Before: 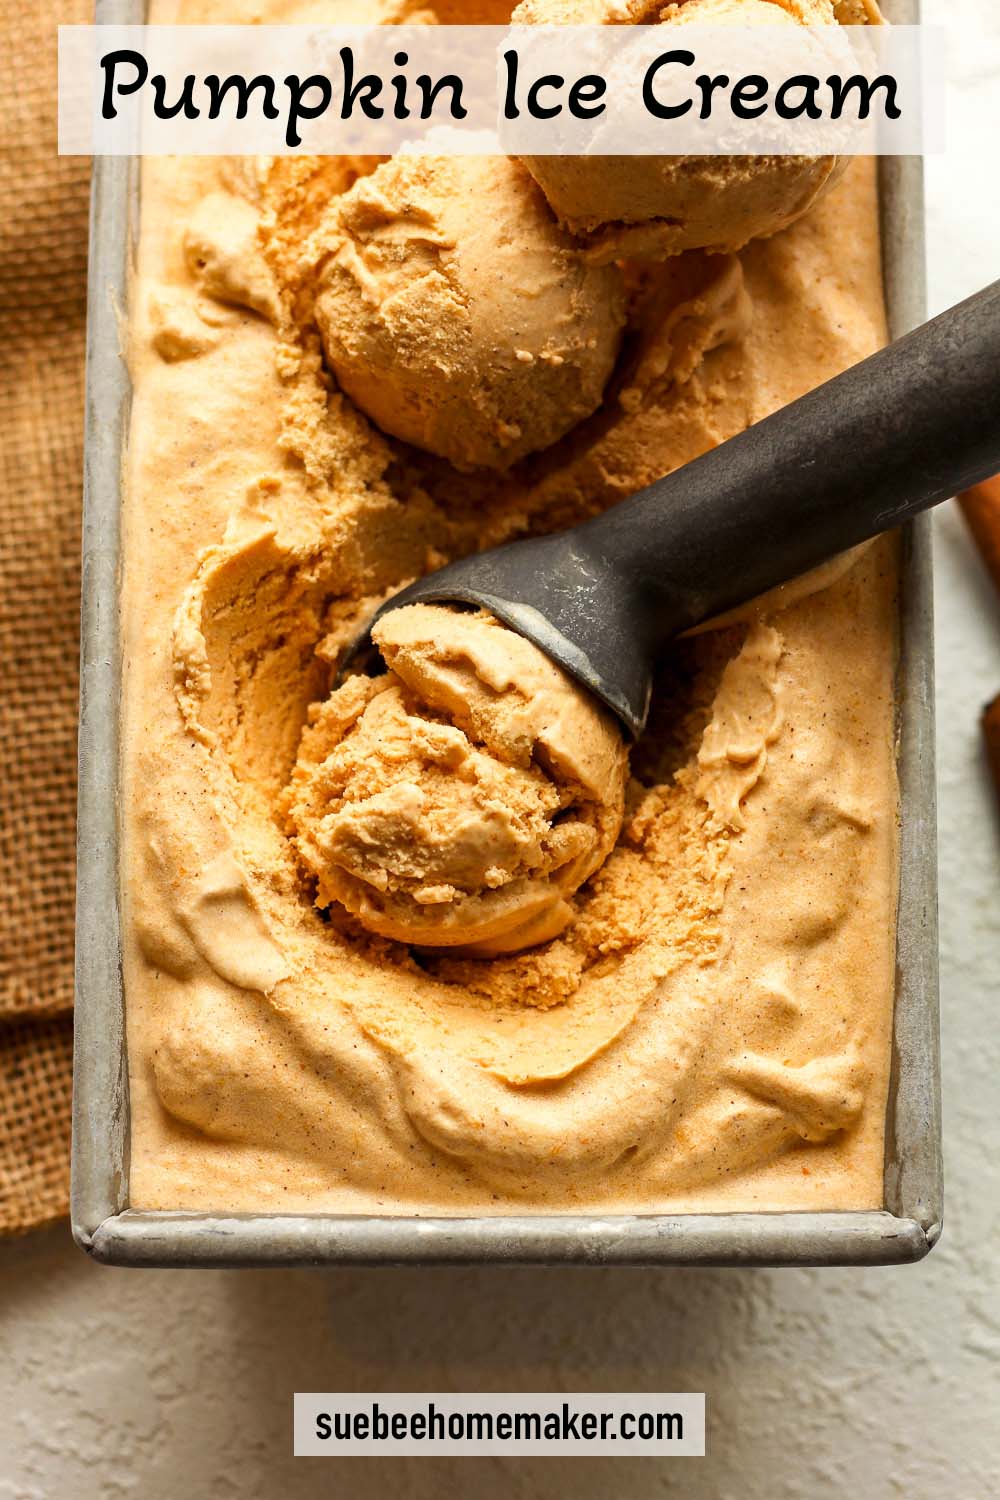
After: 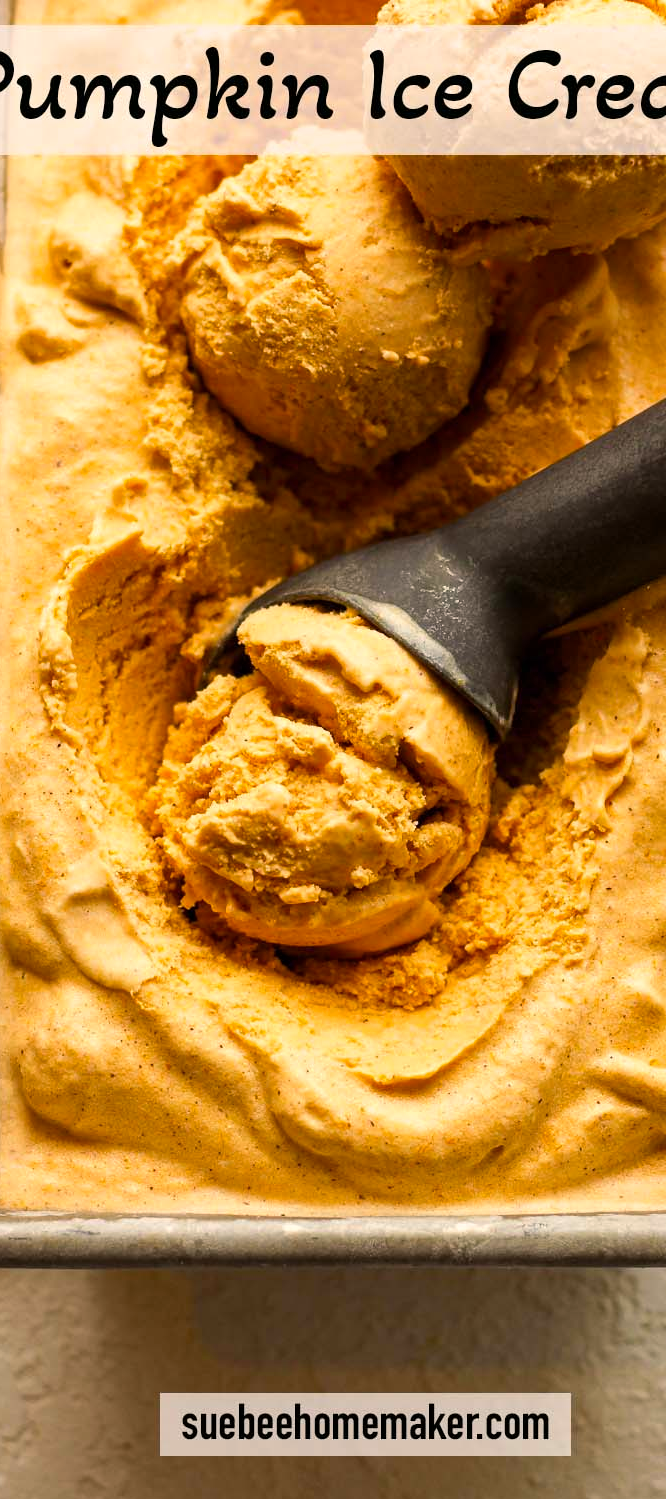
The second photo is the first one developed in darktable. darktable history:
color balance rgb: highlights gain › chroma 1.684%, highlights gain › hue 57.5°, perceptual saturation grading › global saturation 16.617%, global vibrance 20%
crop and rotate: left 13.45%, right 19.887%
